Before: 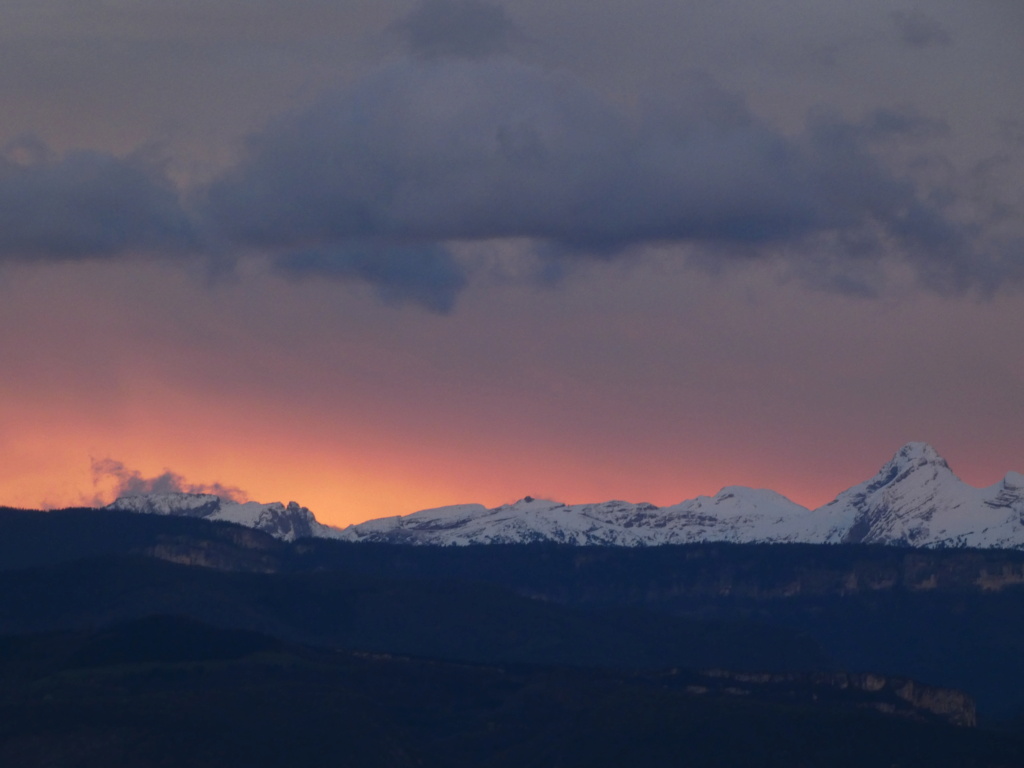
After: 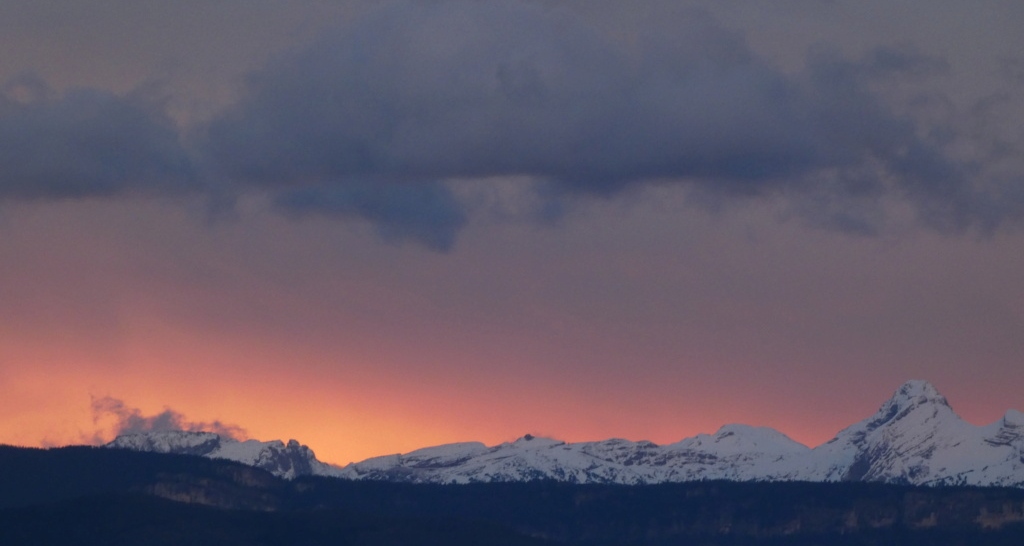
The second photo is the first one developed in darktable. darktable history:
crop and rotate: top 8.14%, bottom 20.678%
